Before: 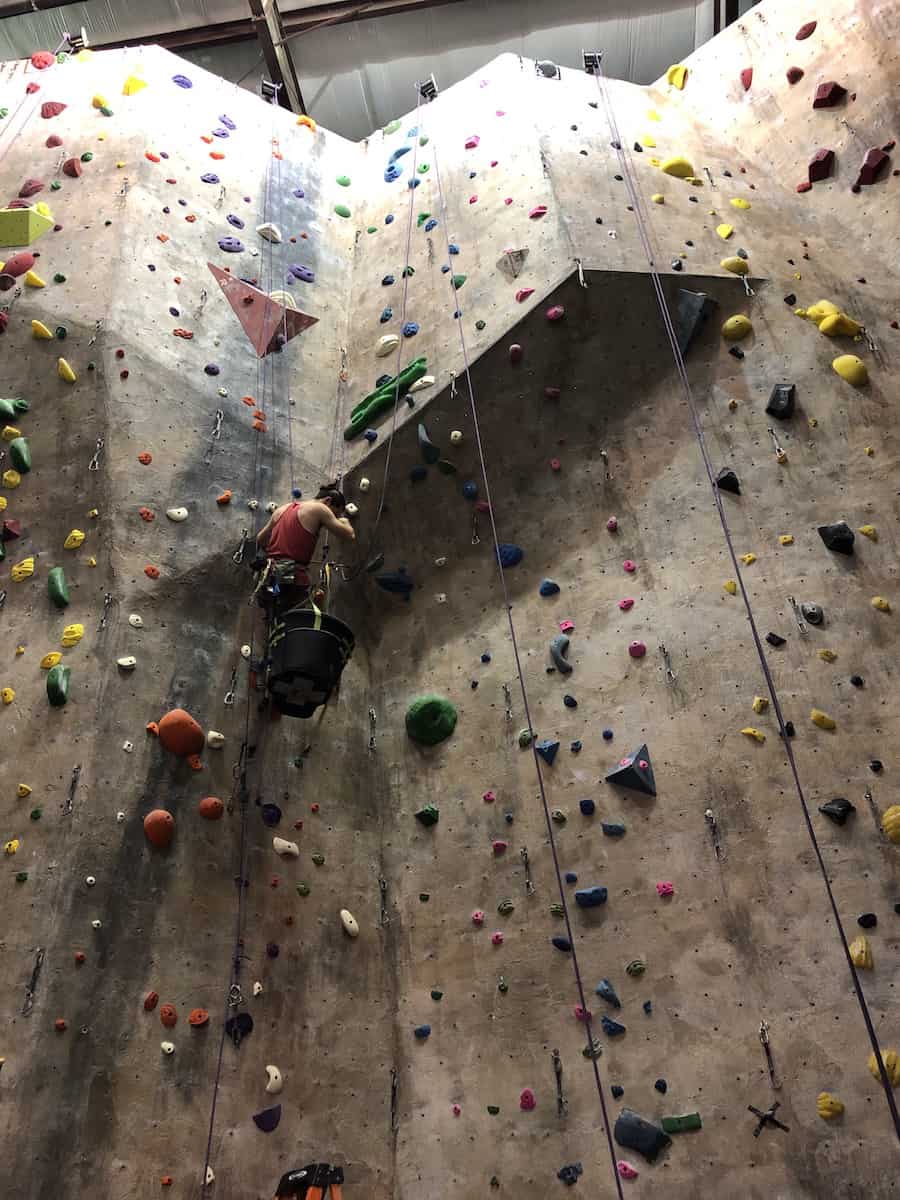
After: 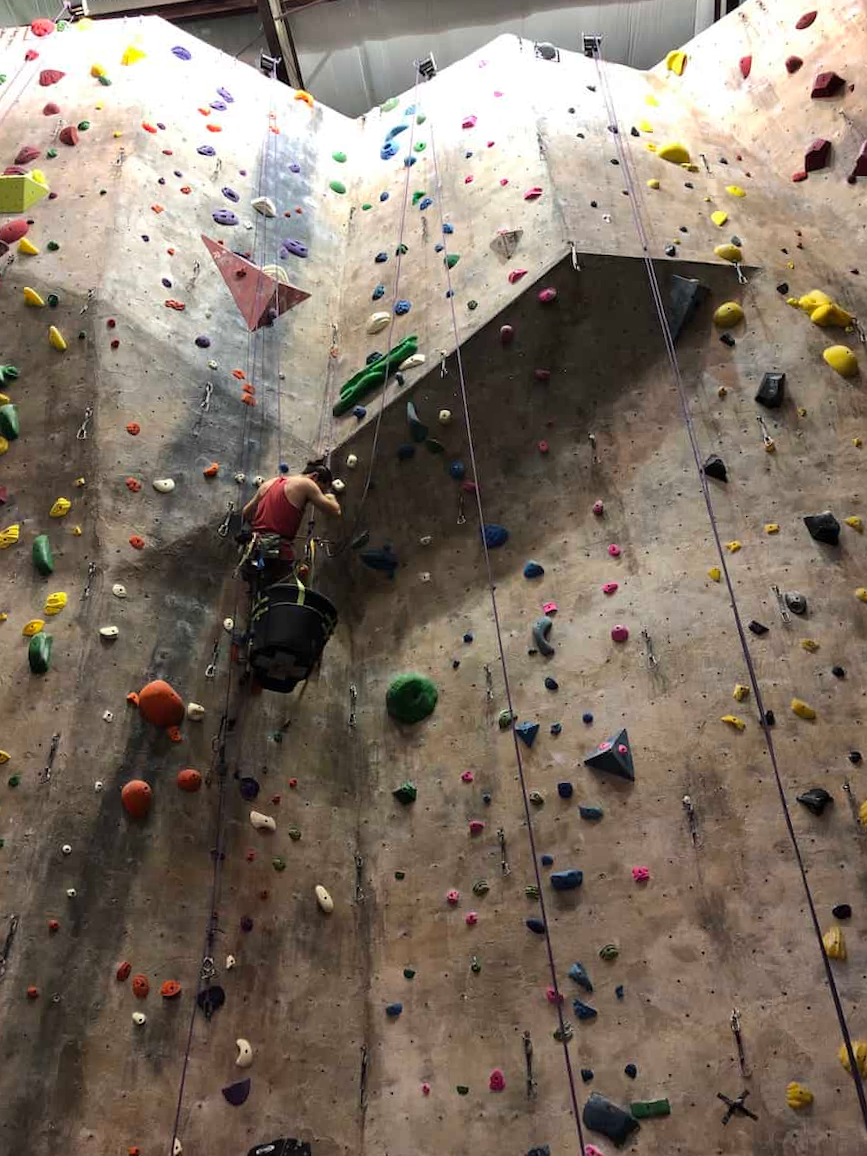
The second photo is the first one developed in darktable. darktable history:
crop and rotate: angle -1.65°
